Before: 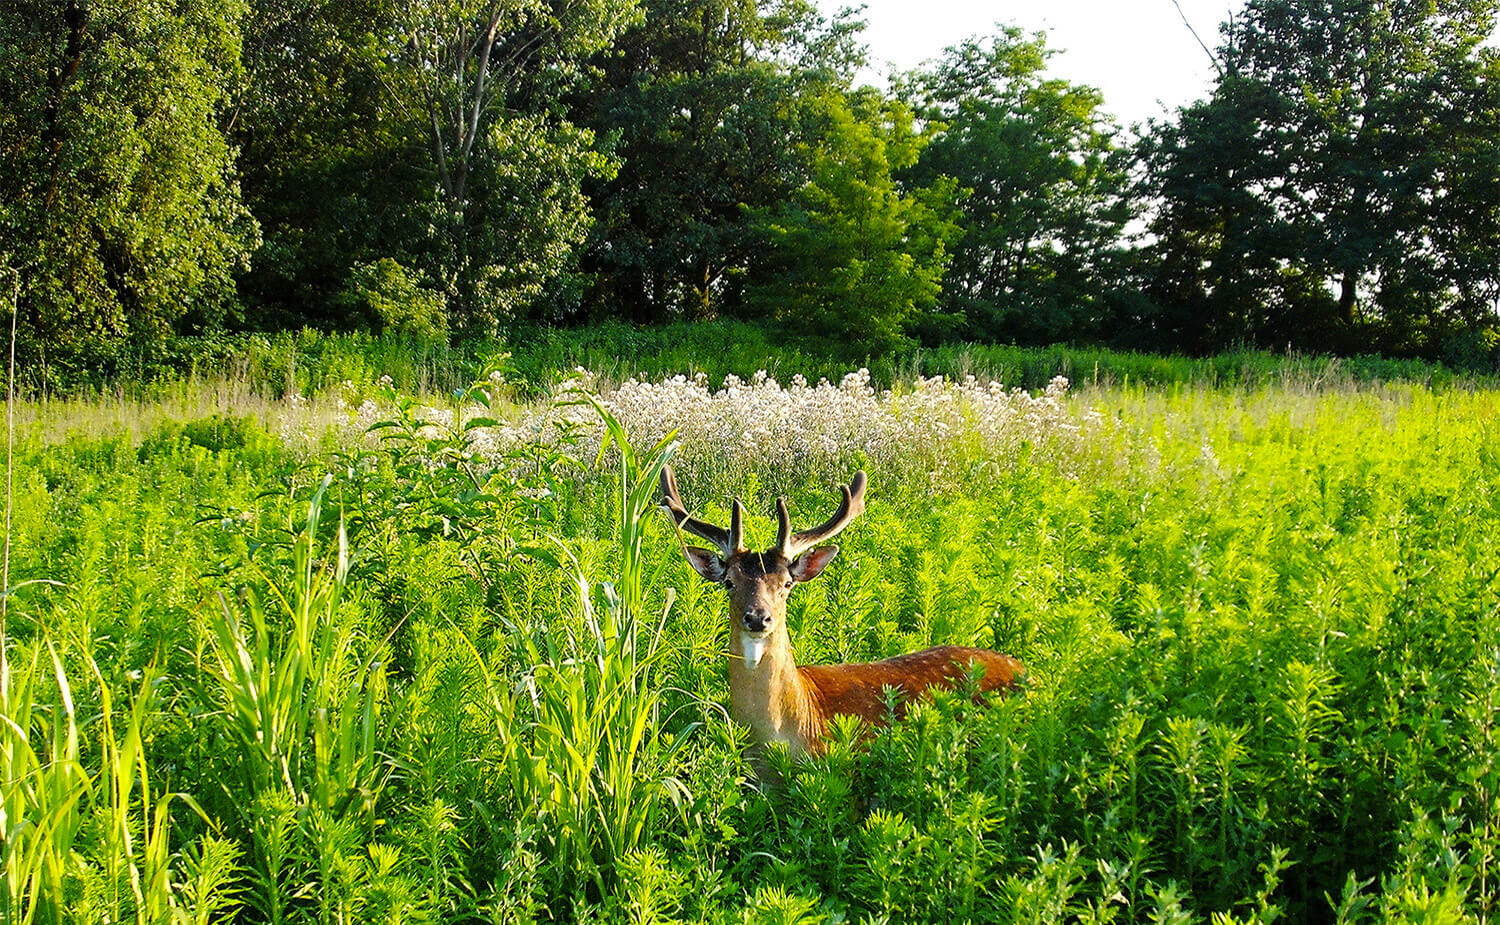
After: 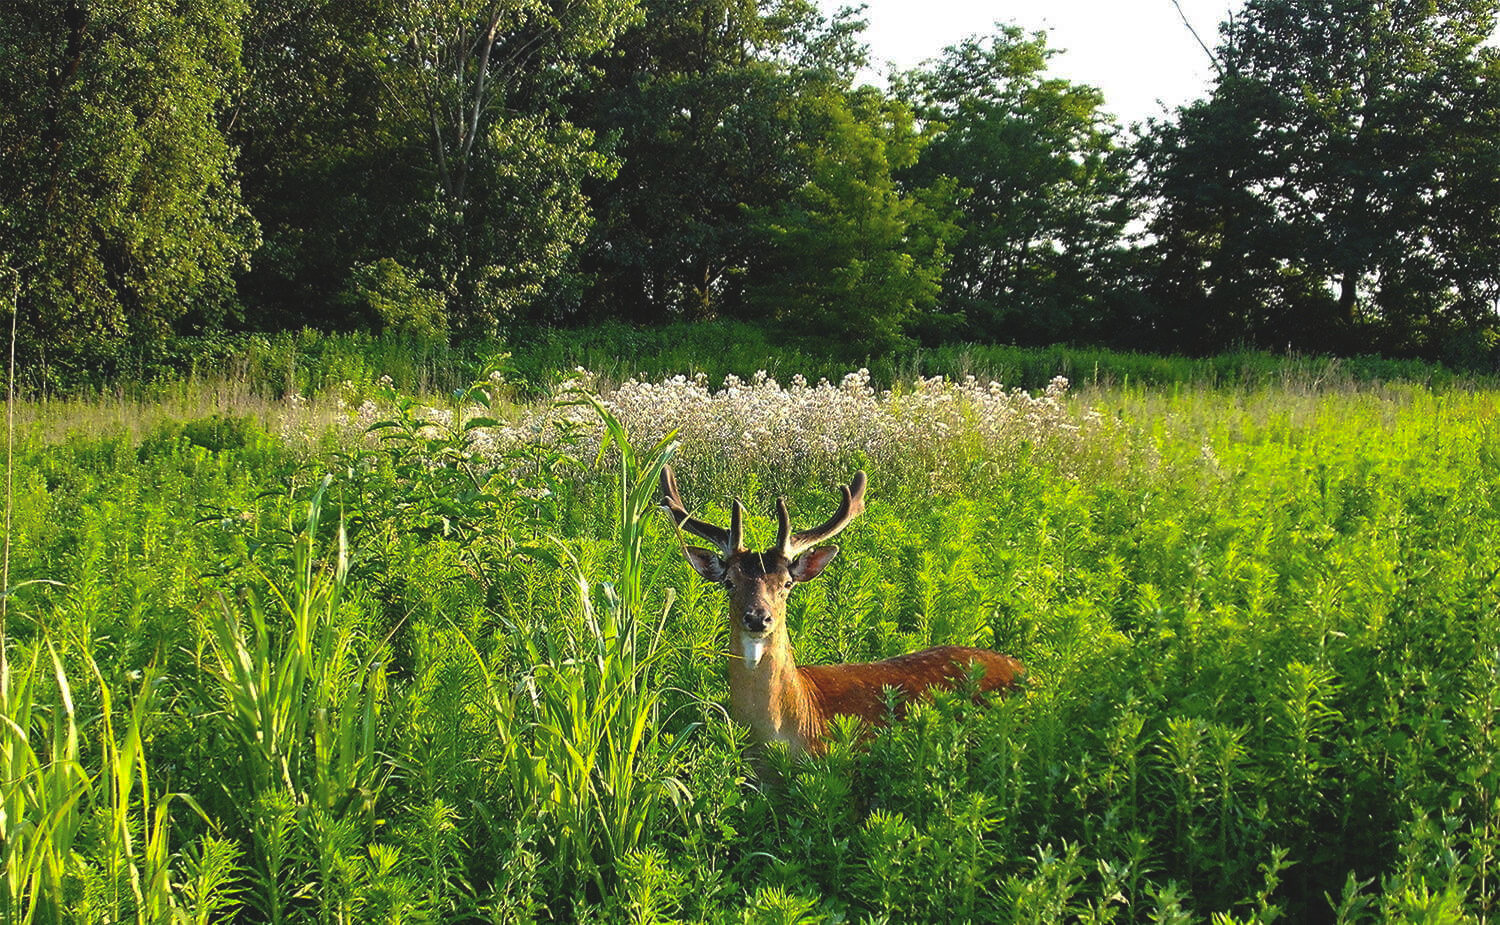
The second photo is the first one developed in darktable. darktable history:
exposure: black level correction -0.015, compensate highlight preservation false
base curve: curves: ch0 [(0, 0) (0.595, 0.418) (1, 1)], preserve colors none
tone equalizer: on, module defaults
